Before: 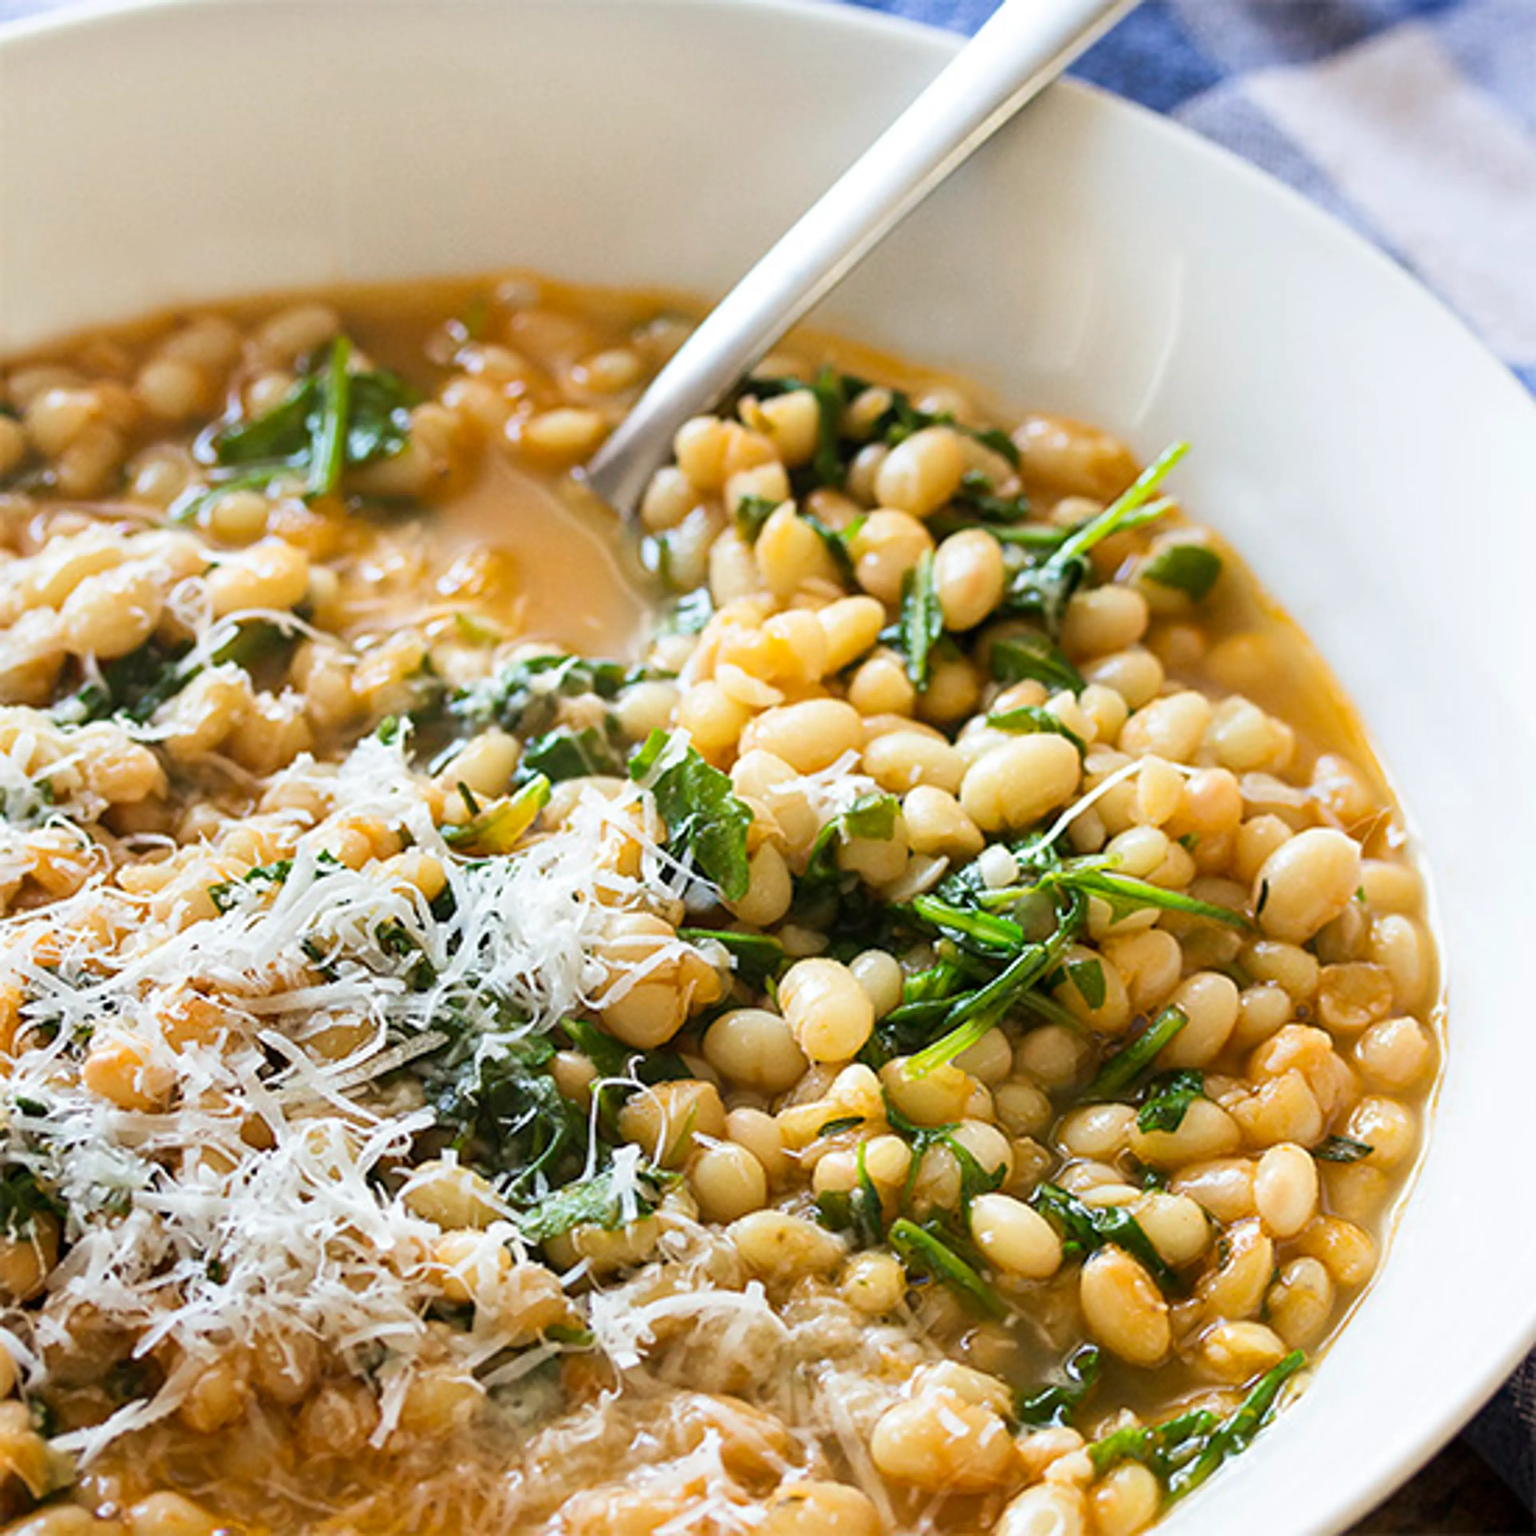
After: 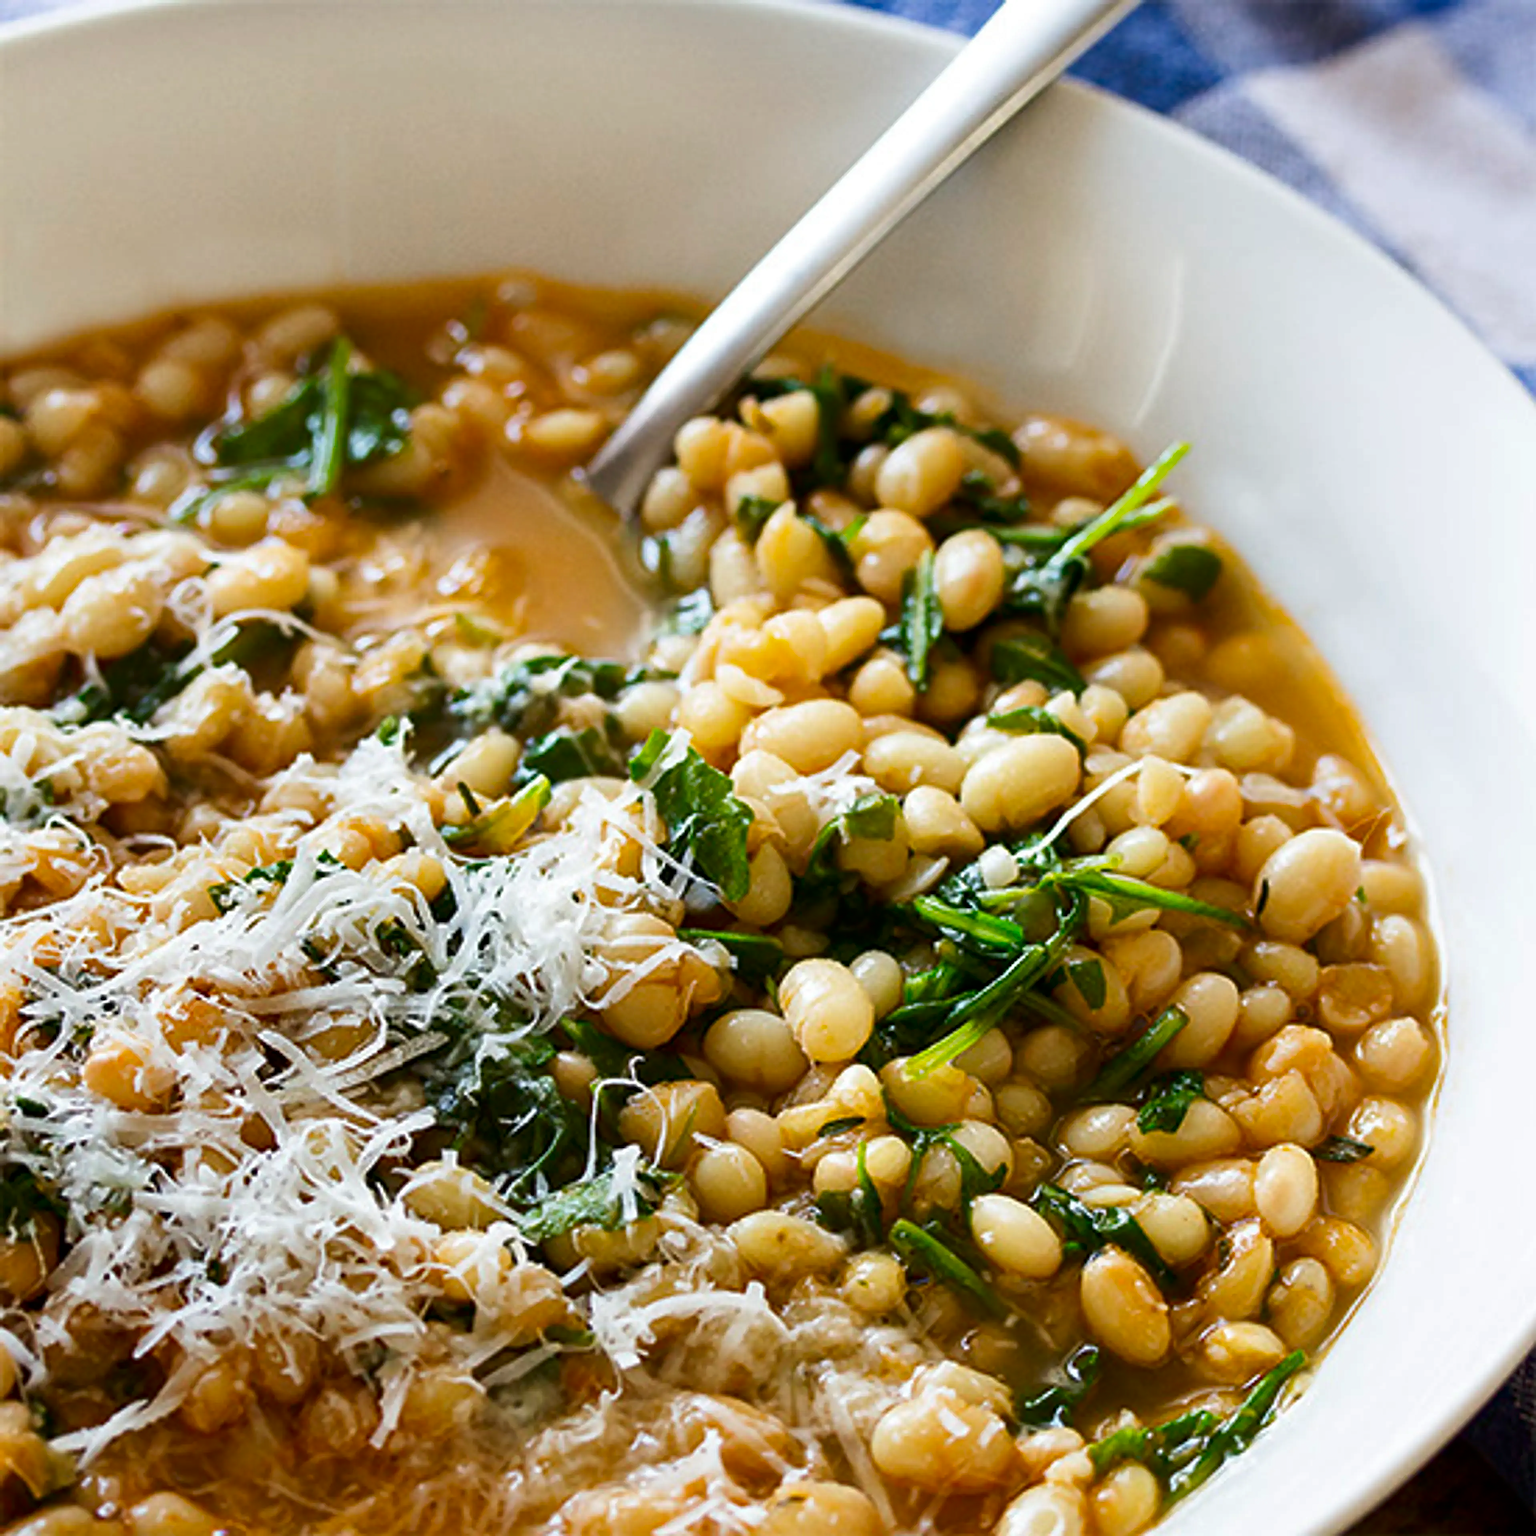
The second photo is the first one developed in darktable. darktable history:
sharpen: on, module defaults
contrast brightness saturation: brightness -0.2, saturation 0.08
